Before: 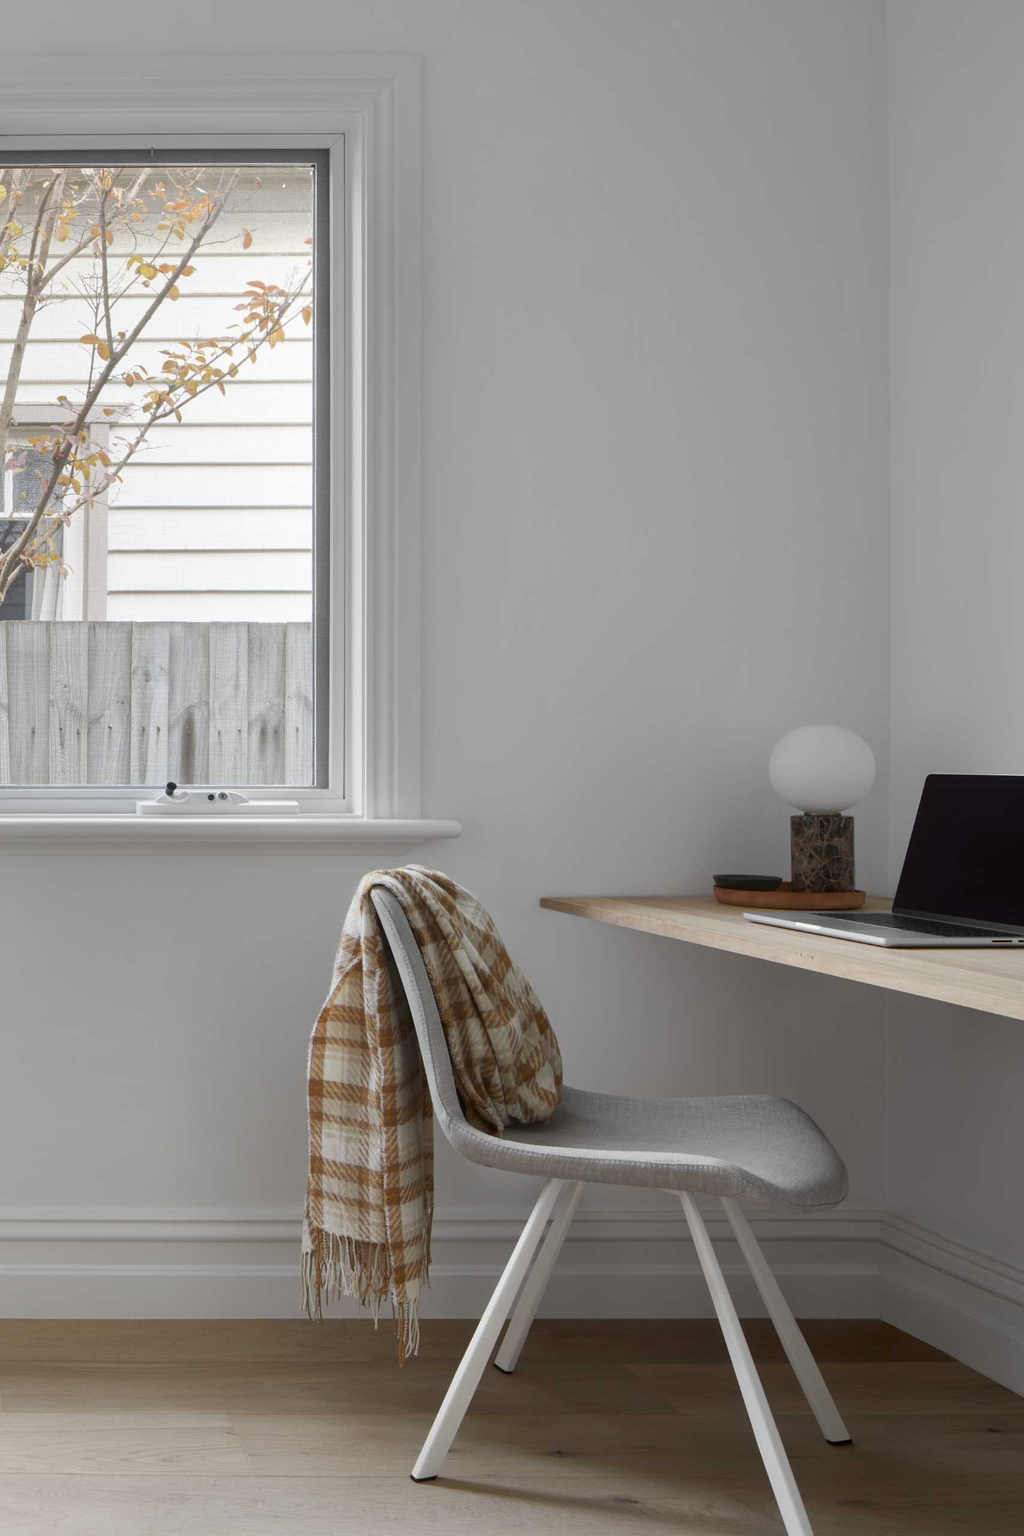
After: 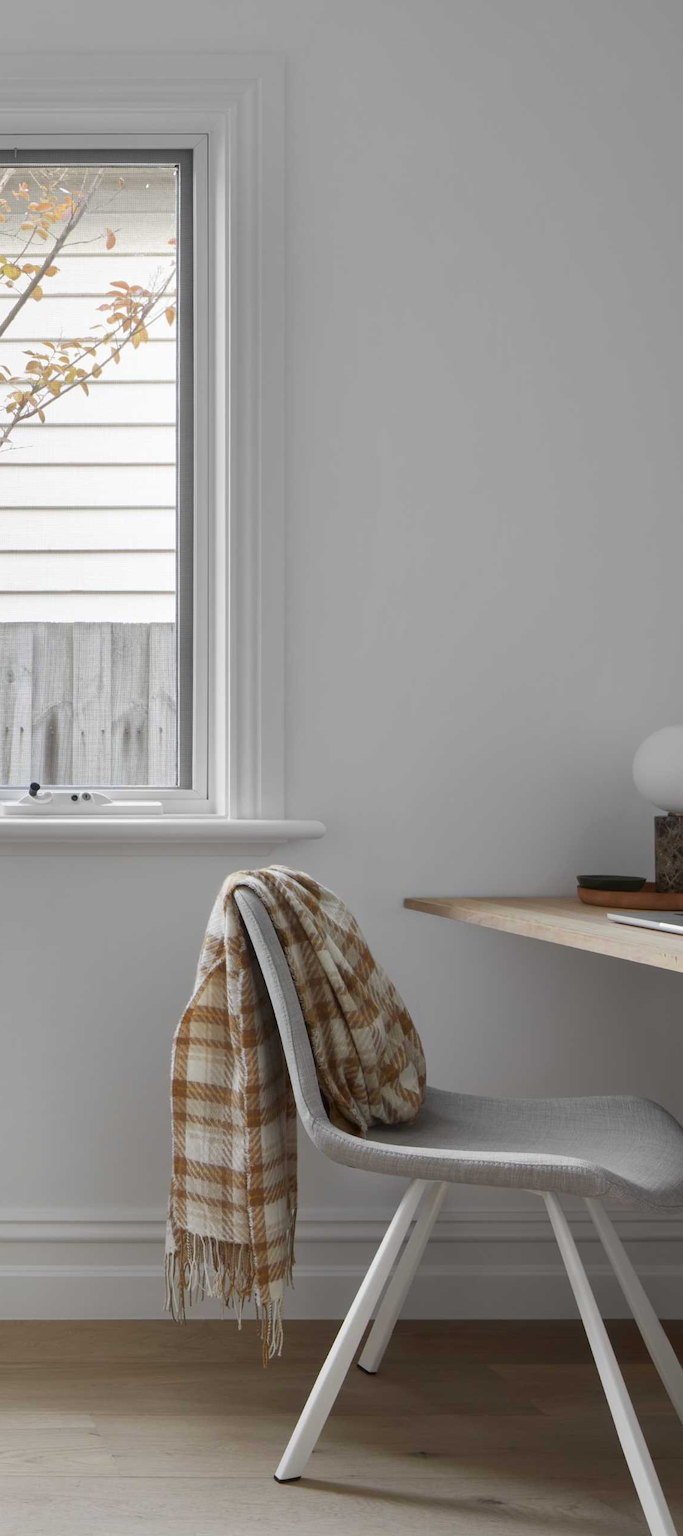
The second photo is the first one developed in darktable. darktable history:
crop and rotate: left 13.38%, right 19.949%
